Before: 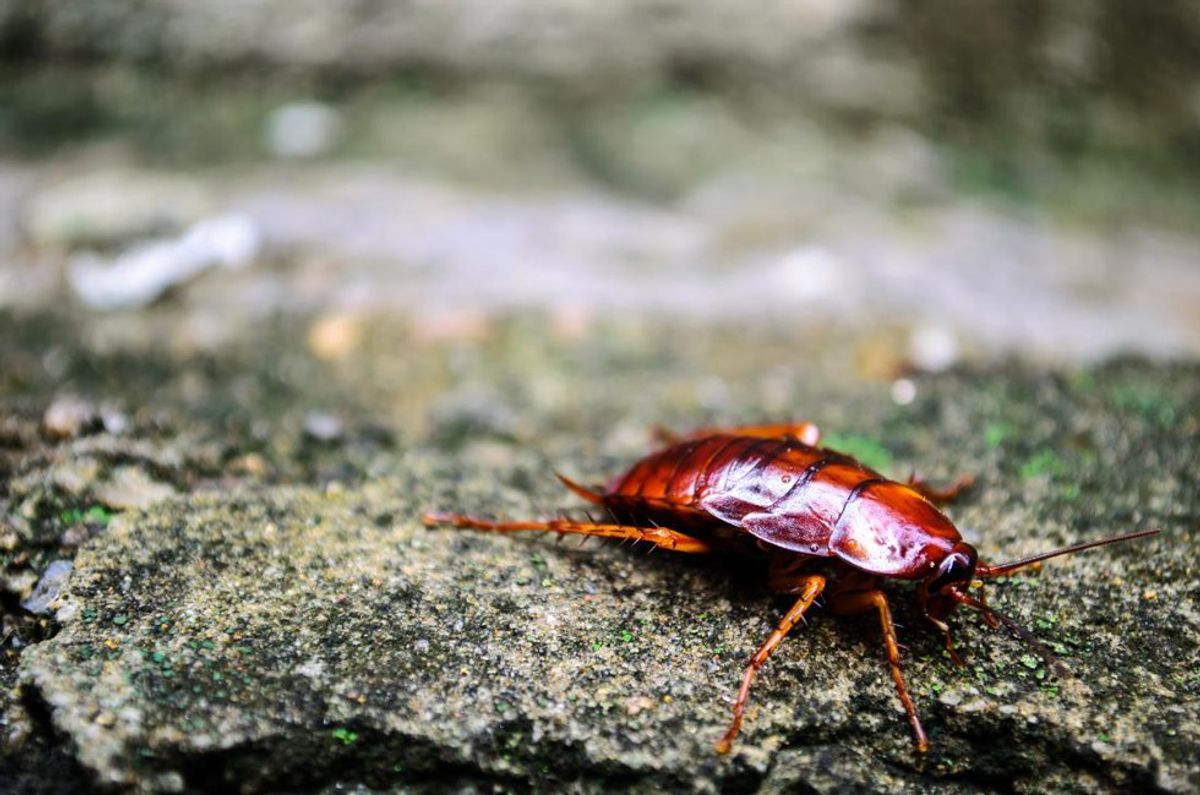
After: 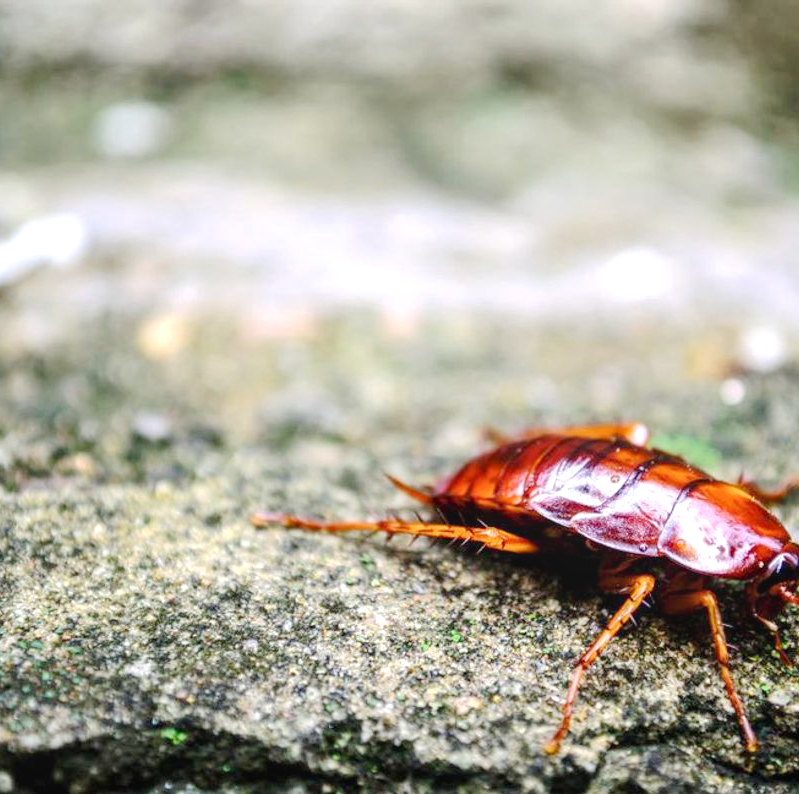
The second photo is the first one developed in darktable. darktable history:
local contrast: detail 109%
exposure: black level correction 0.001, exposure 0.498 EV, compensate highlight preservation false
crop and rotate: left 14.323%, right 19.053%
base curve: curves: ch0 [(0, 0) (0.158, 0.273) (0.879, 0.895) (1, 1)], preserve colors none
